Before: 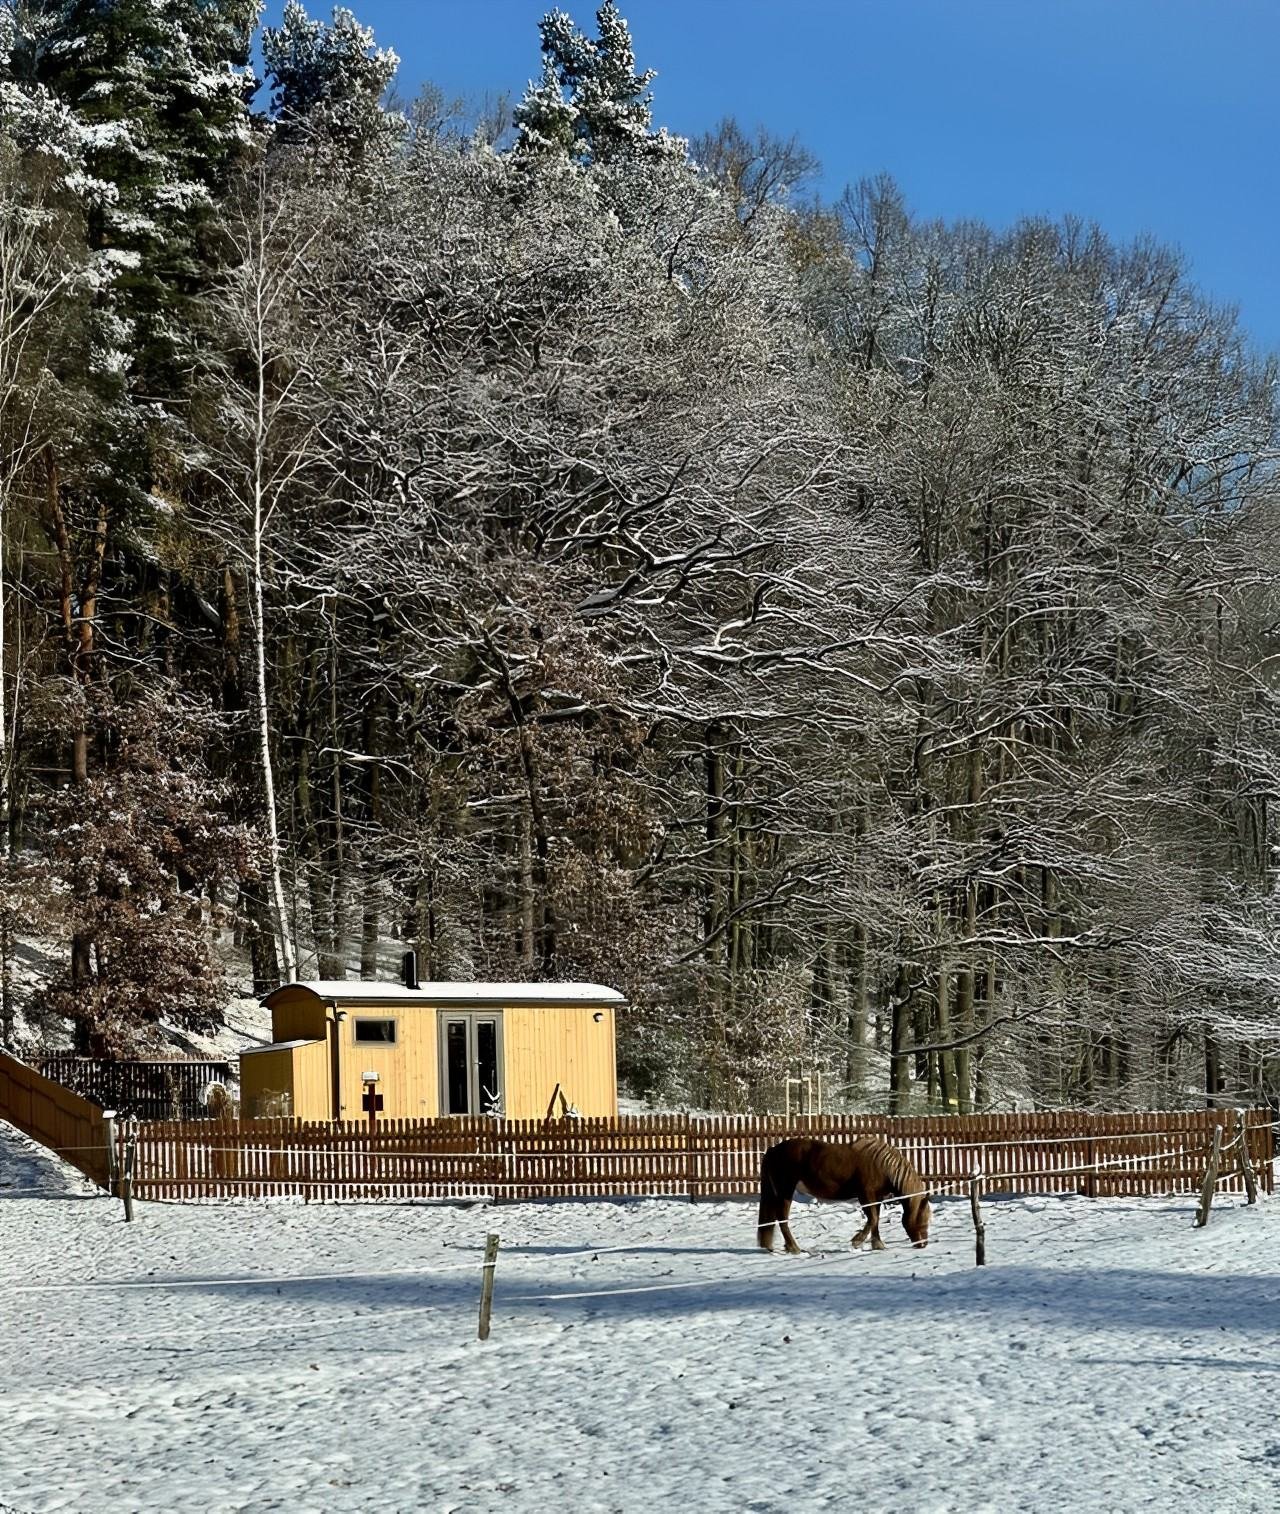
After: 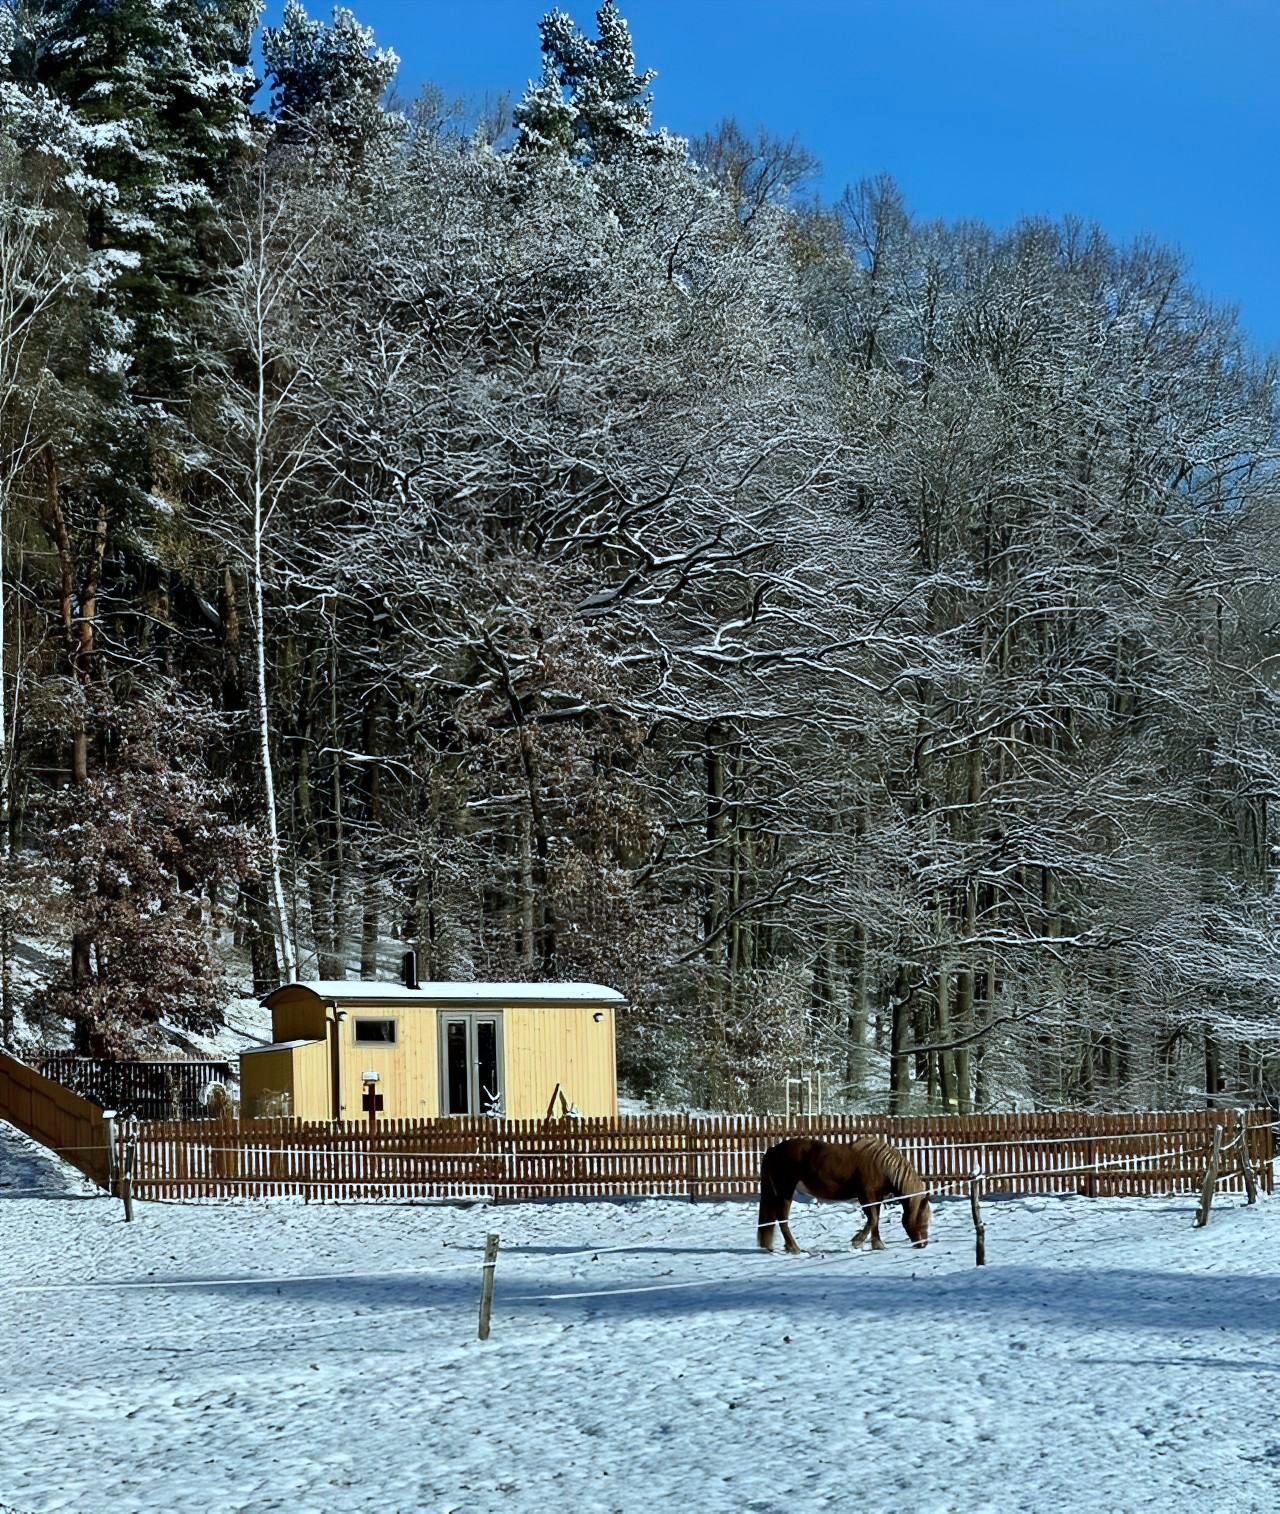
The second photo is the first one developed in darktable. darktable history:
color calibration: illuminant Planckian (black body), x 0.376, y 0.374, temperature 4122.72 K
